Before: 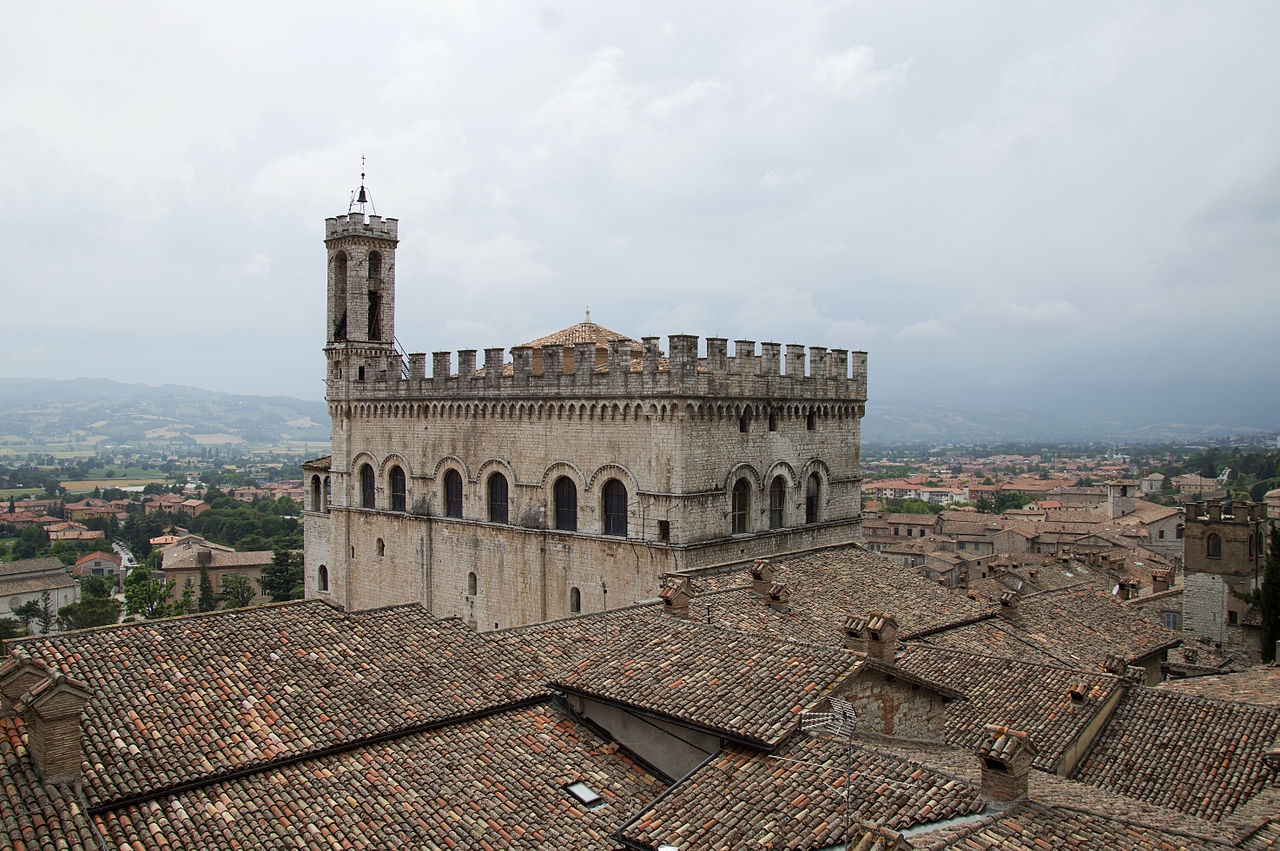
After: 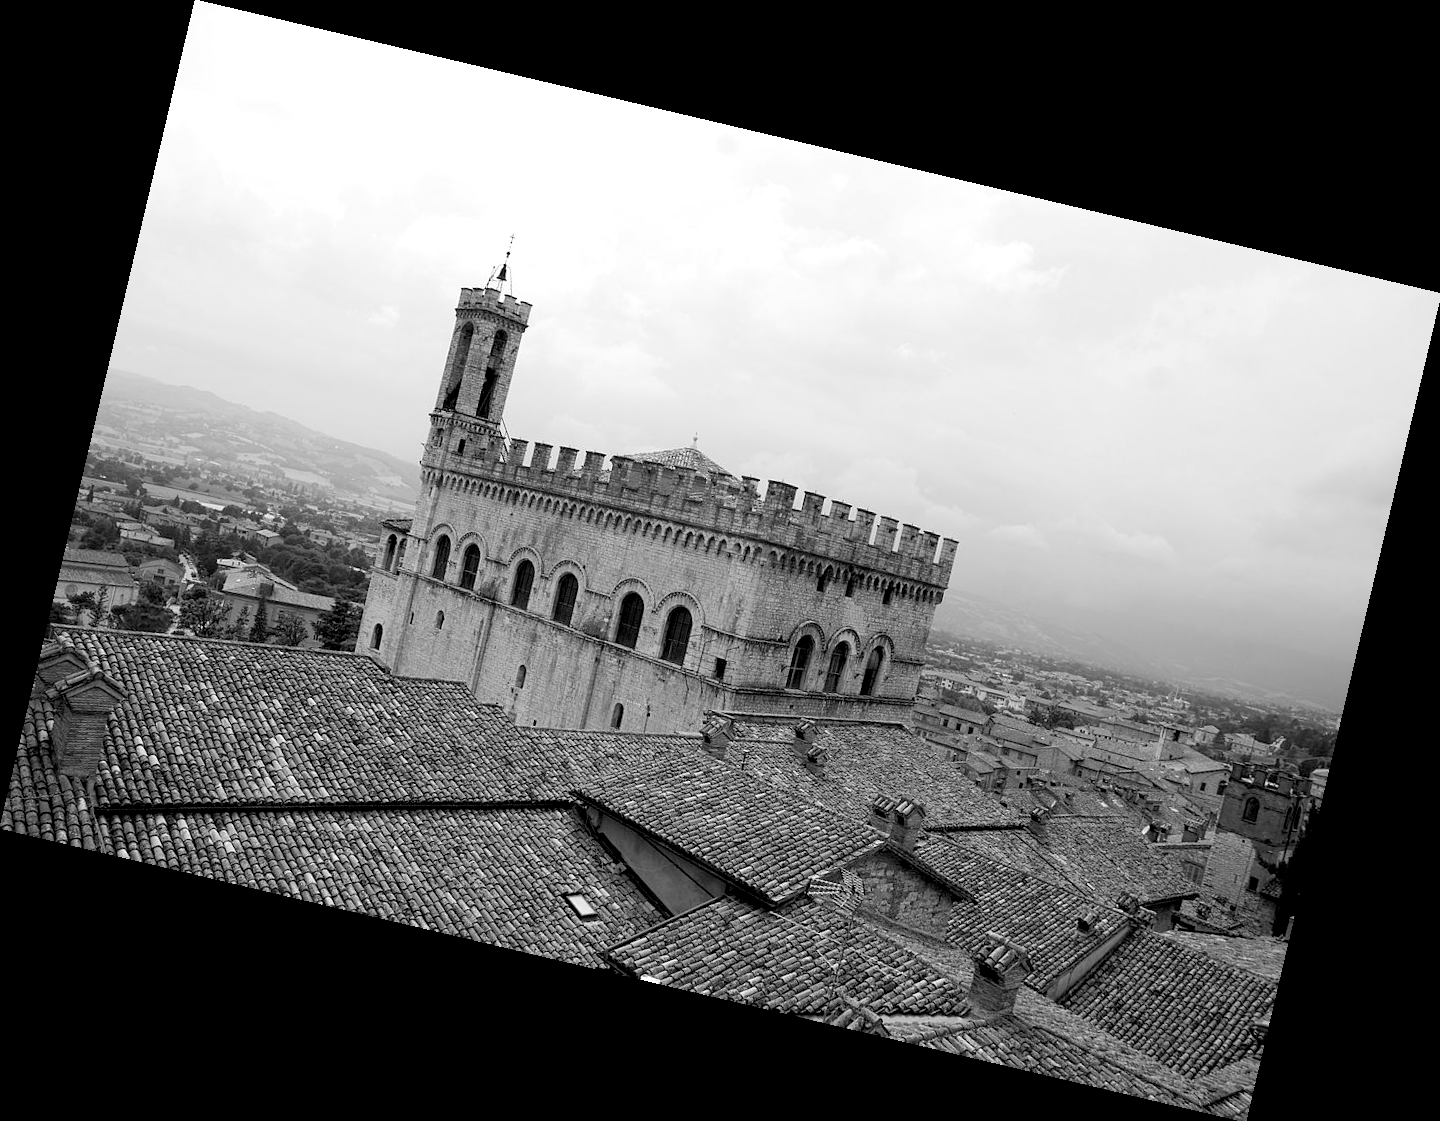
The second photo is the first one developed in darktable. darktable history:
rgb levels: levels [[0.01, 0.419, 0.839], [0, 0.5, 1], [0, 0.5, 1]]
rotate and perspective: rotation 13.27°, automatic cropping off
monochrome: on, module defaults
